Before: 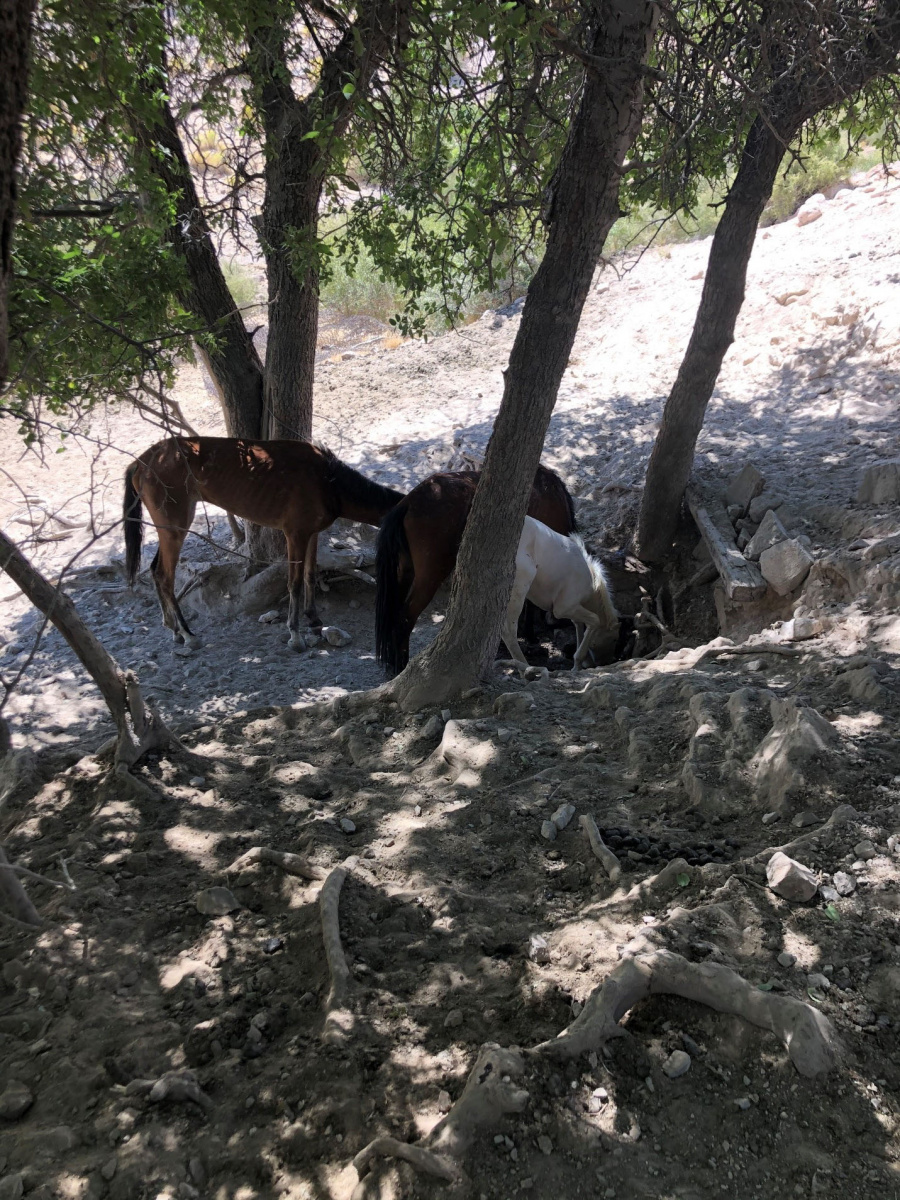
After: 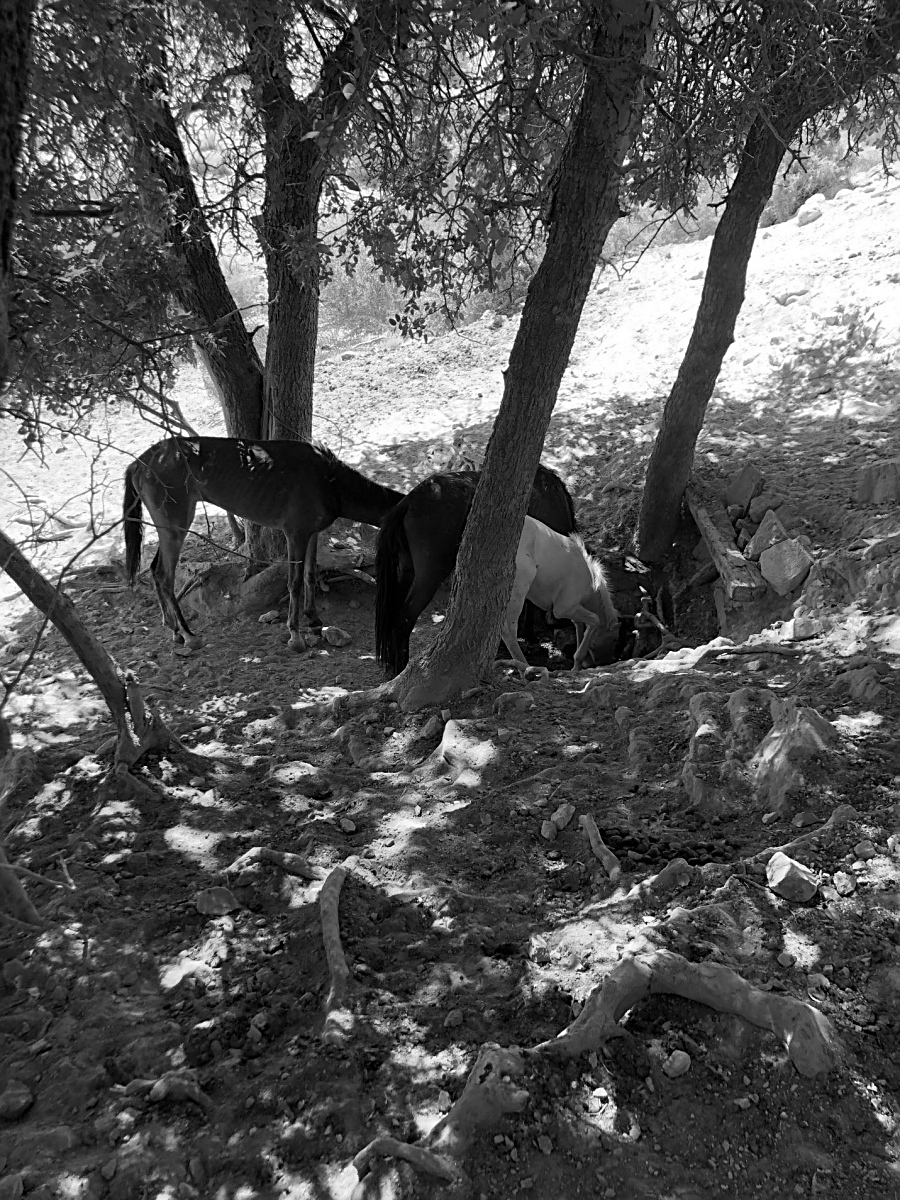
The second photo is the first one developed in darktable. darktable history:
monochrome: a 2.21, b -1.33, size 2.2
sharpen: on, module defaults
